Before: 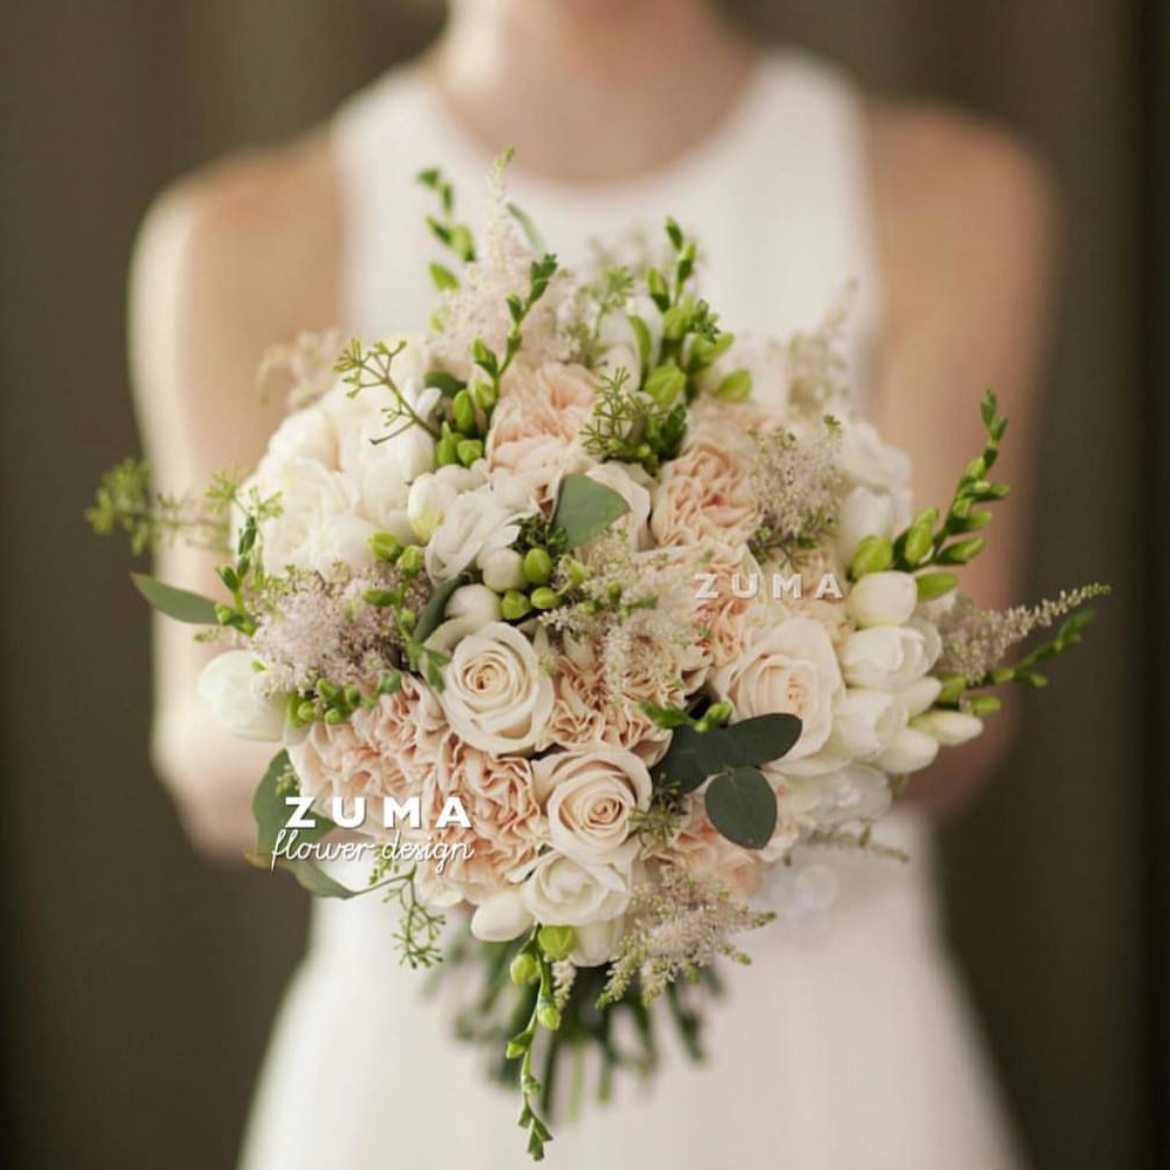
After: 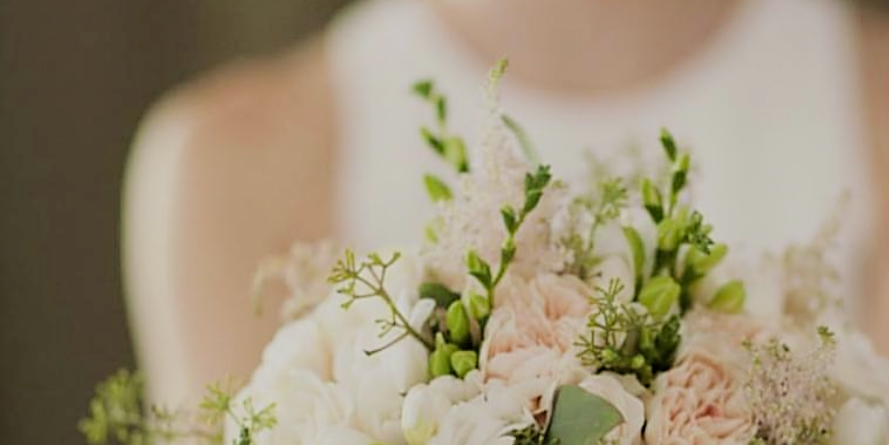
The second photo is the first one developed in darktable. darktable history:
crop: left 0.555%, top 7.645%, right 23.382%, bottom 54.246%
sharpen: on, module defaults
filmic rgb: black relative exposure -7.65 EV, white relative exposure 4.56 EV, hardness 3.61
